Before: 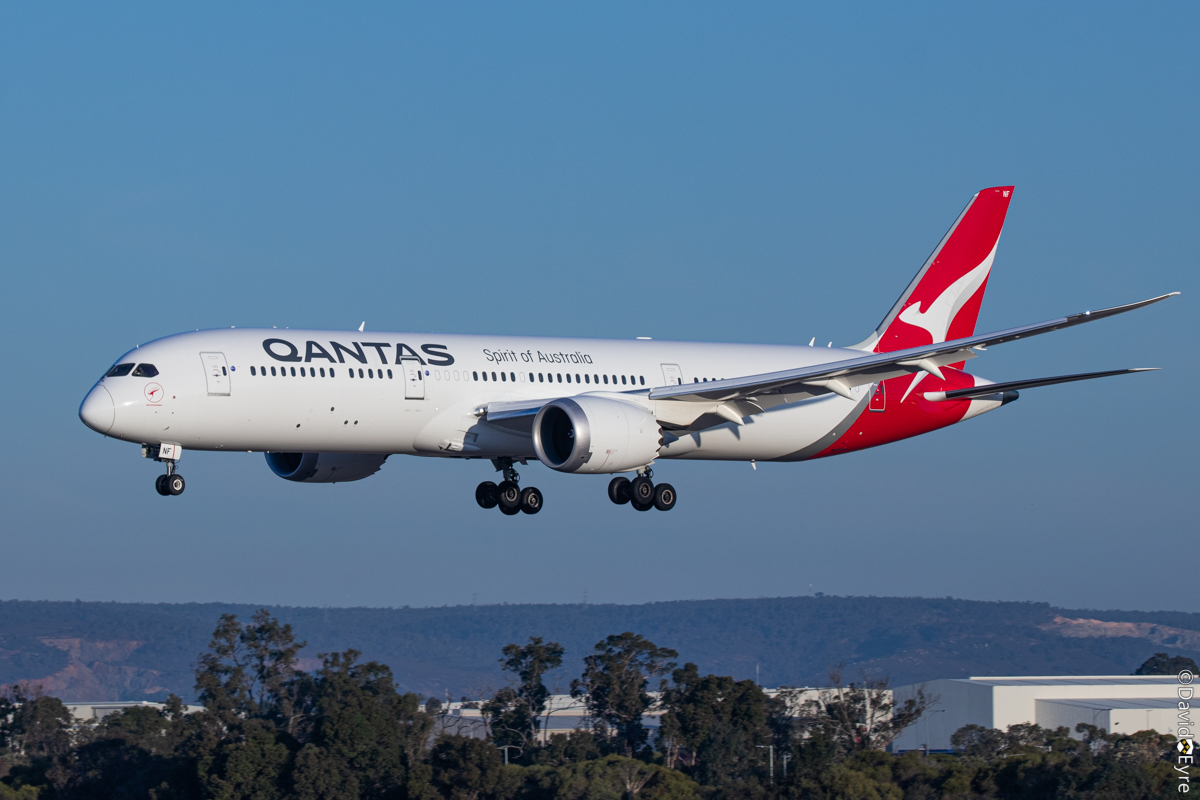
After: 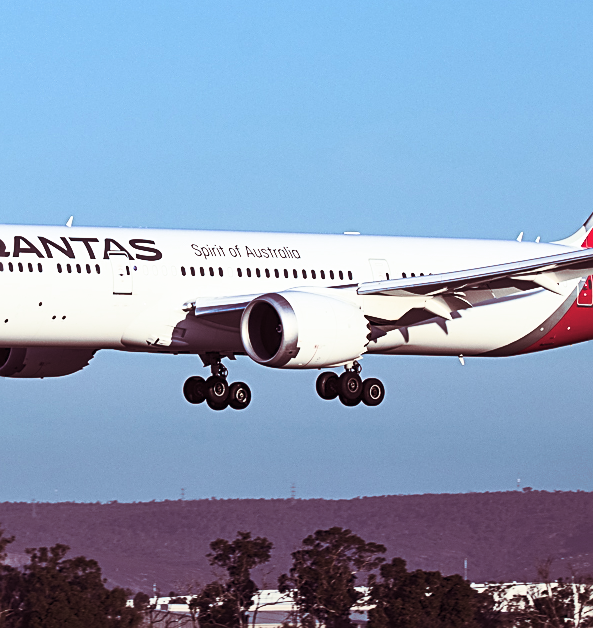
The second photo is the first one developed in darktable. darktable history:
crop and rotate: angle 0.02°, left 24.353%, top 13.219%, right 26.156%, bottom 8.224%
contrast brightness saturation: contrast 0.62, brightness 0.34, saturation 0.14
split-toning: on, module defaults
sharpen: on, module defaults
